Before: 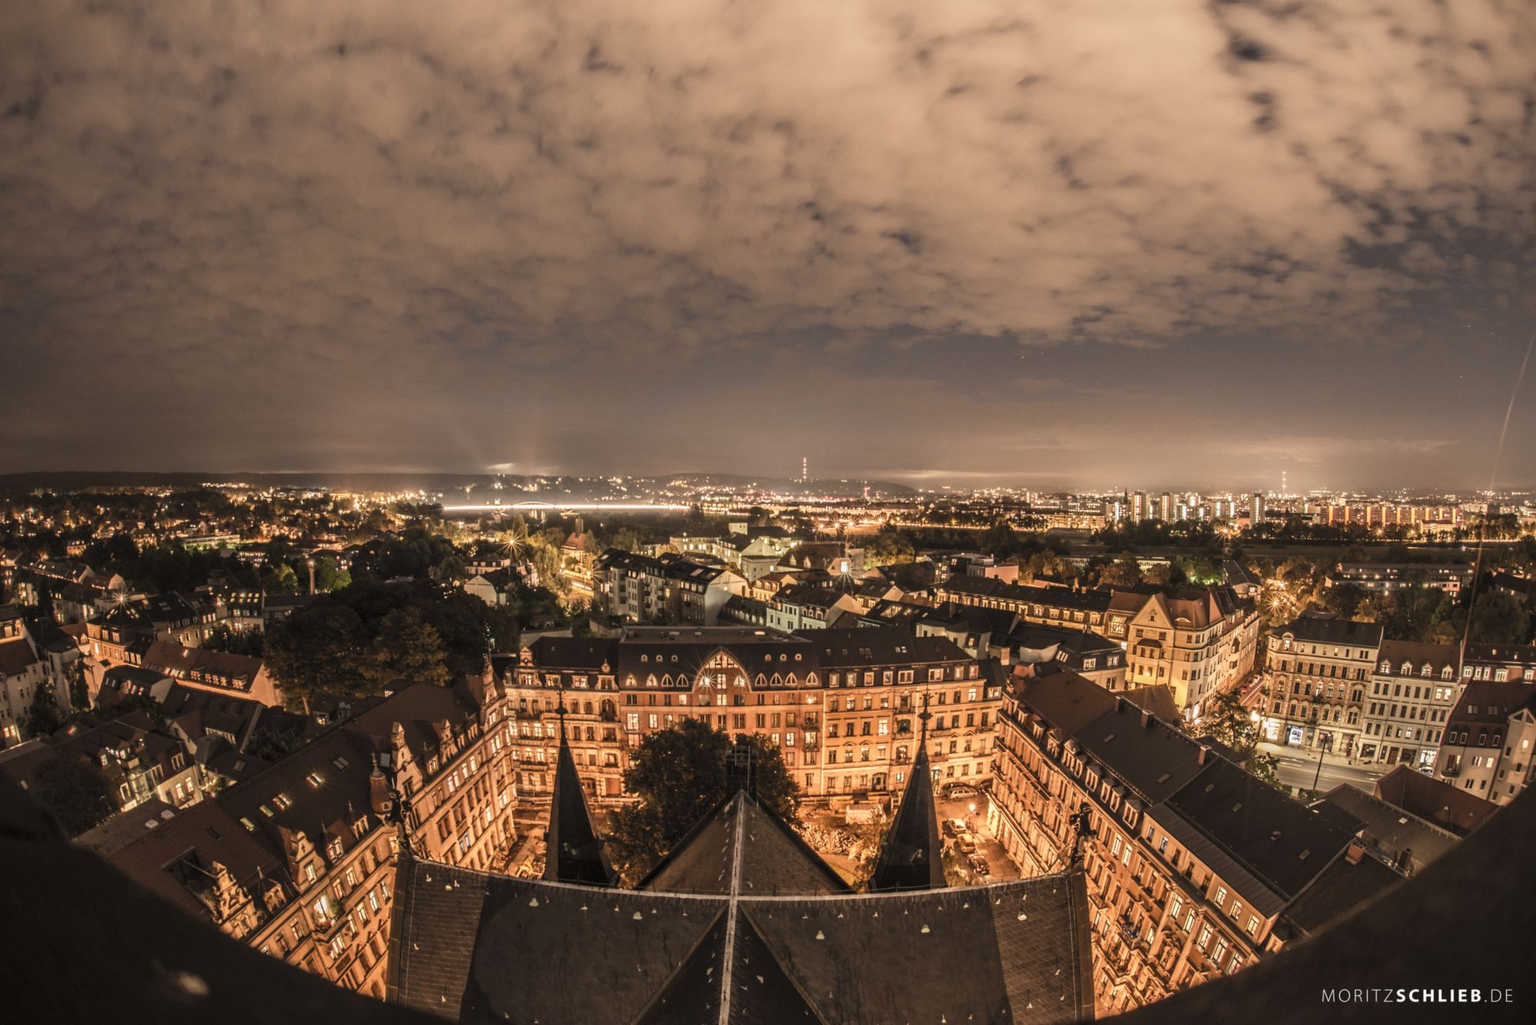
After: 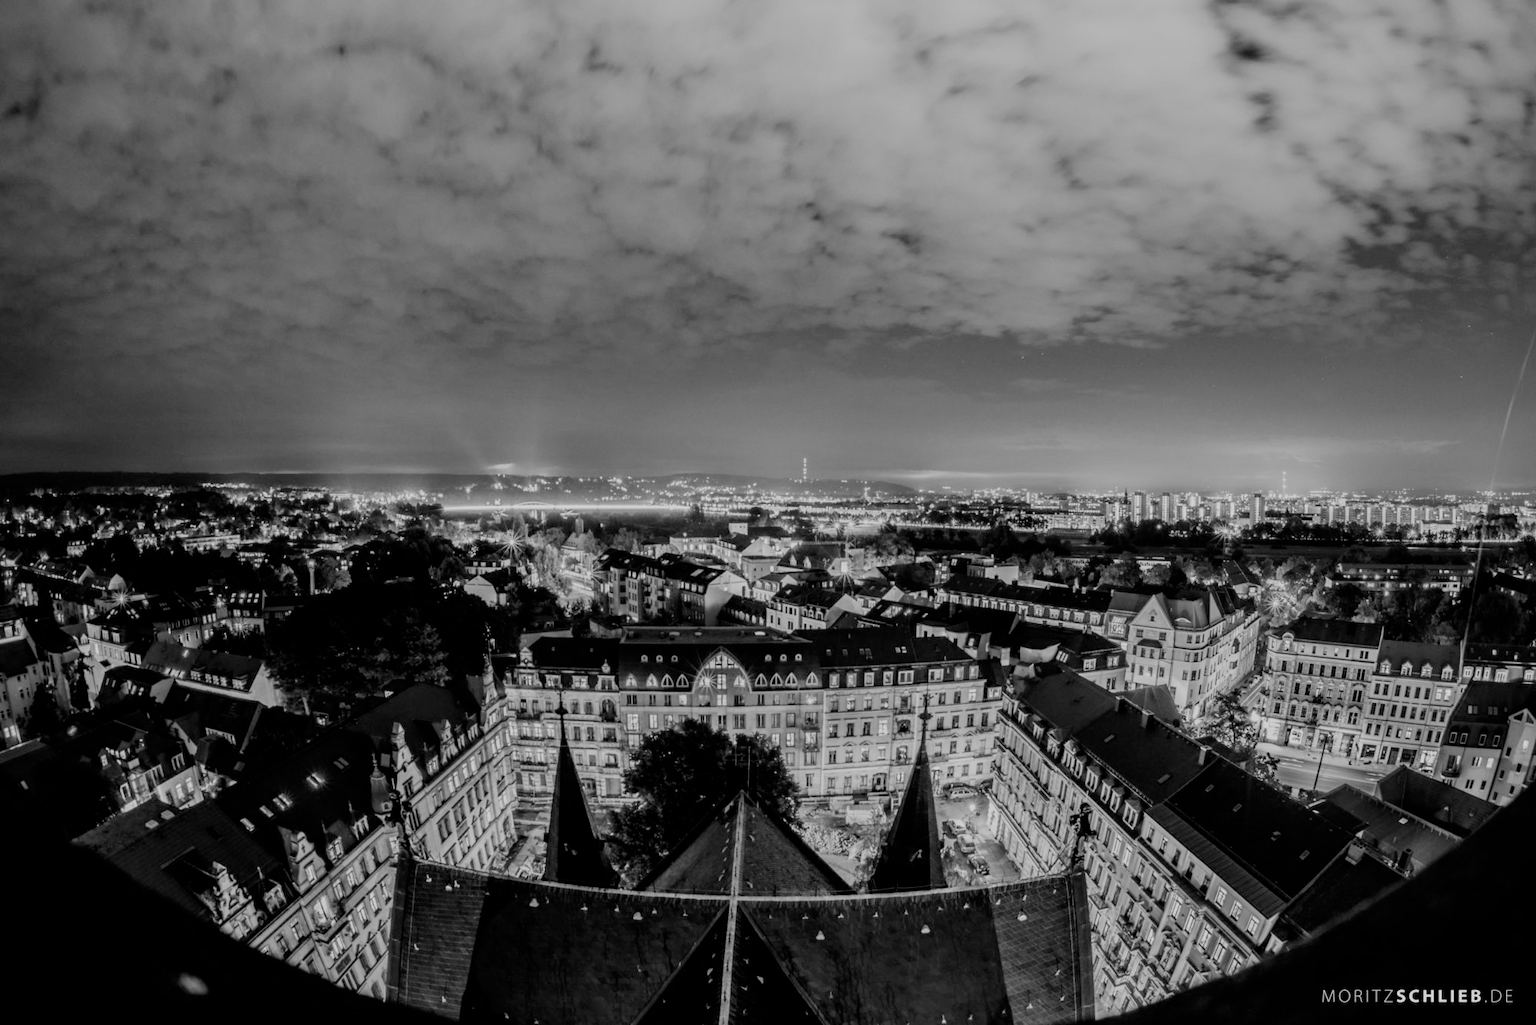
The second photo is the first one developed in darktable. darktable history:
contrast brightness saturation: saturation -0.05
monochrome: on, module defaults
filmic rgb: black relative exposure -4.38 EV, white relative exposure 4.56 EV, hardness 2.37, contrast 1.05
